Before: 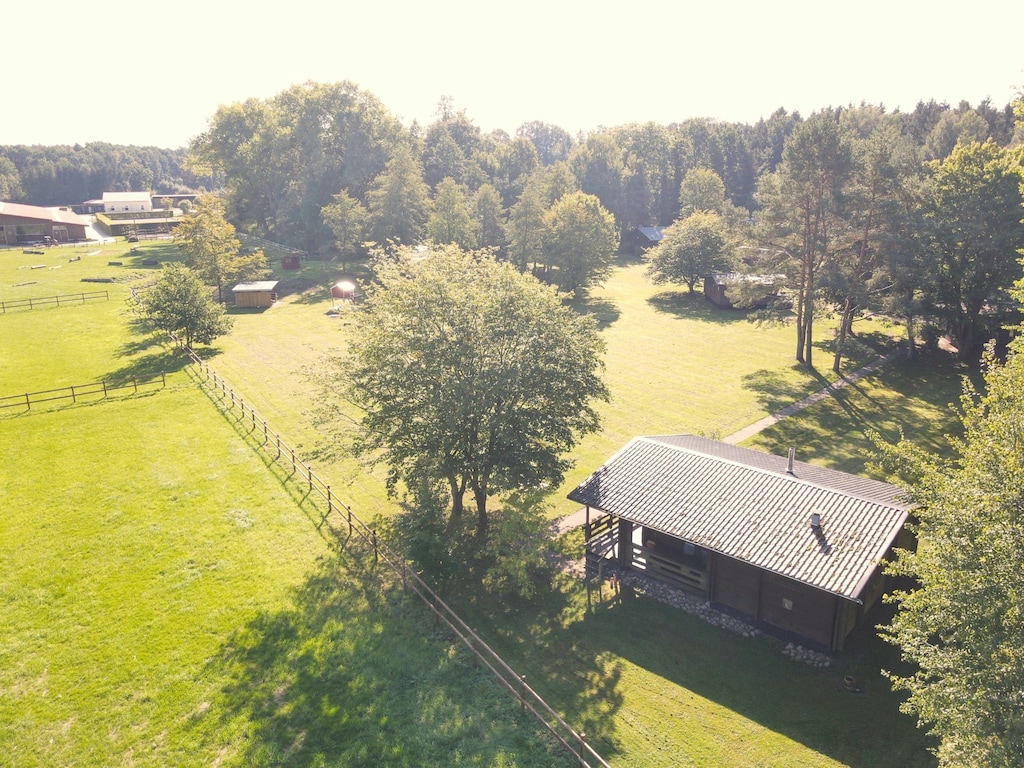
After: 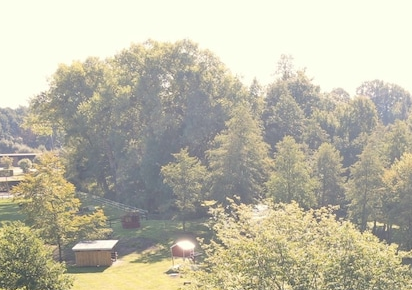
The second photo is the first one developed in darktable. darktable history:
crop: left 15.646%, top 5.421%, right 44.047%, bottom 56.727%
